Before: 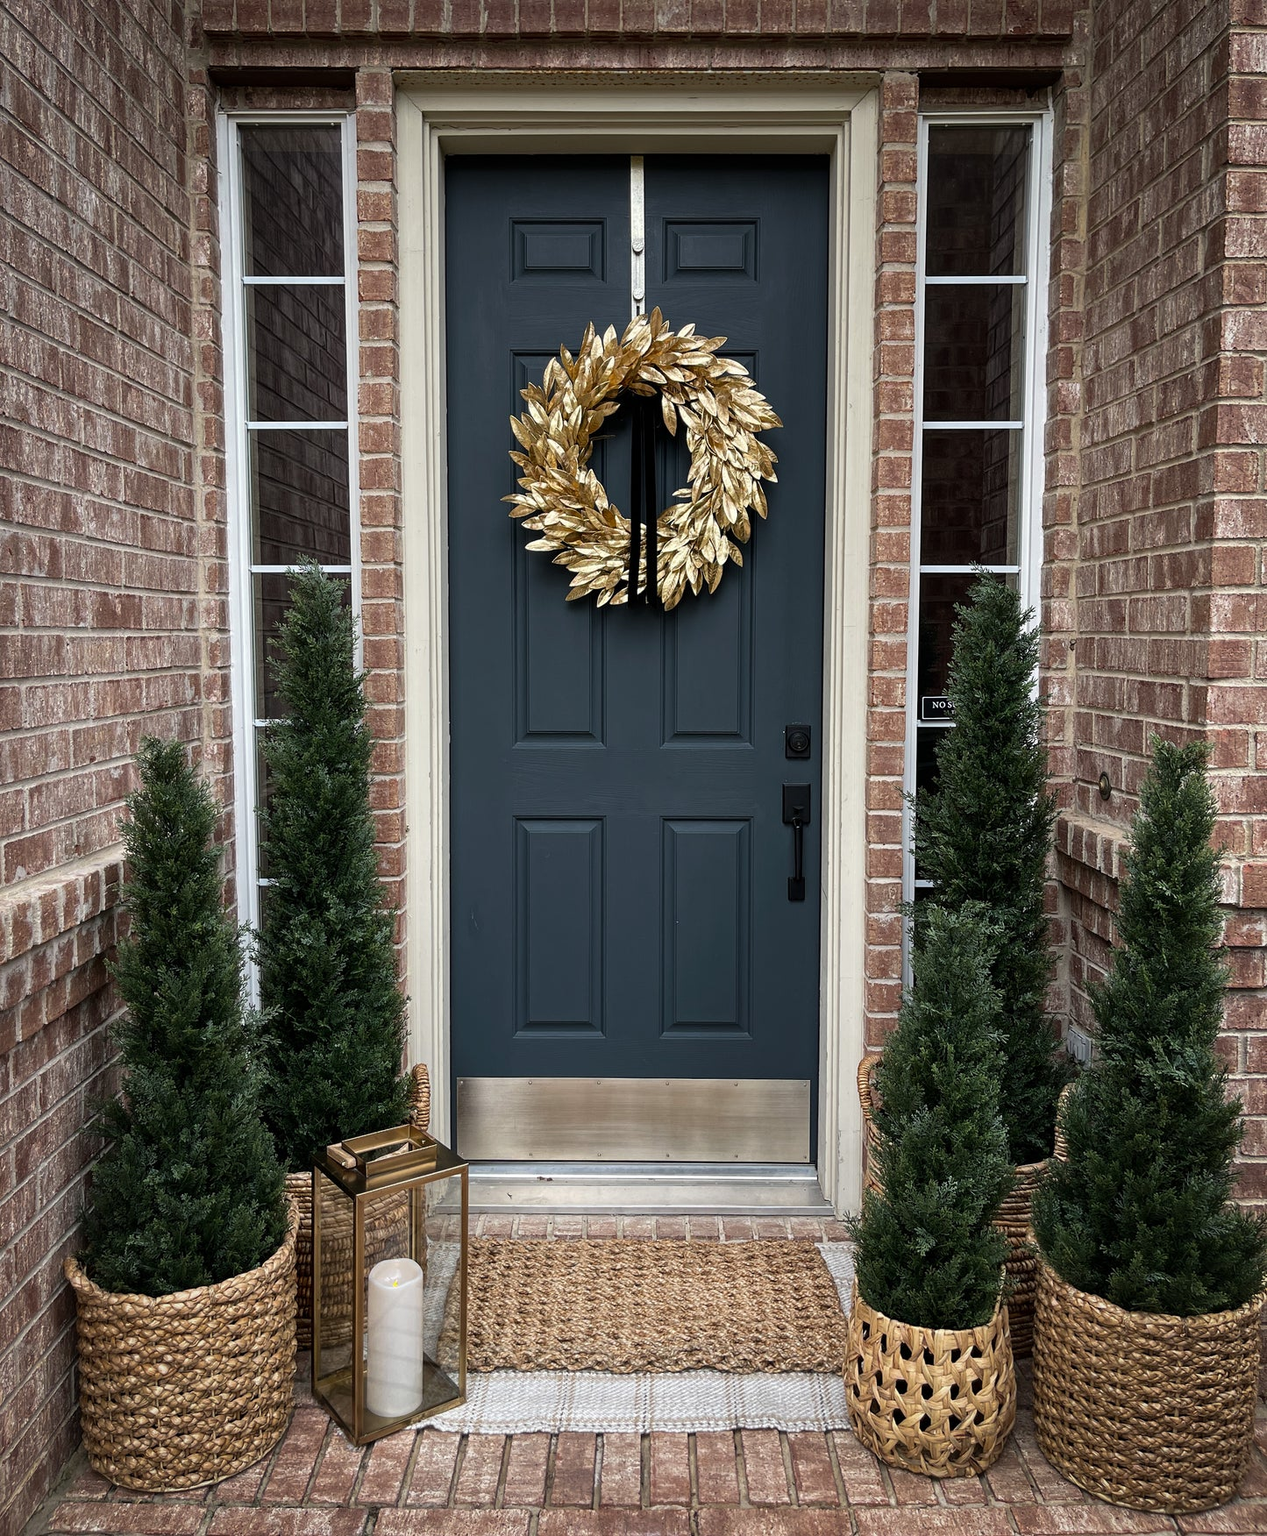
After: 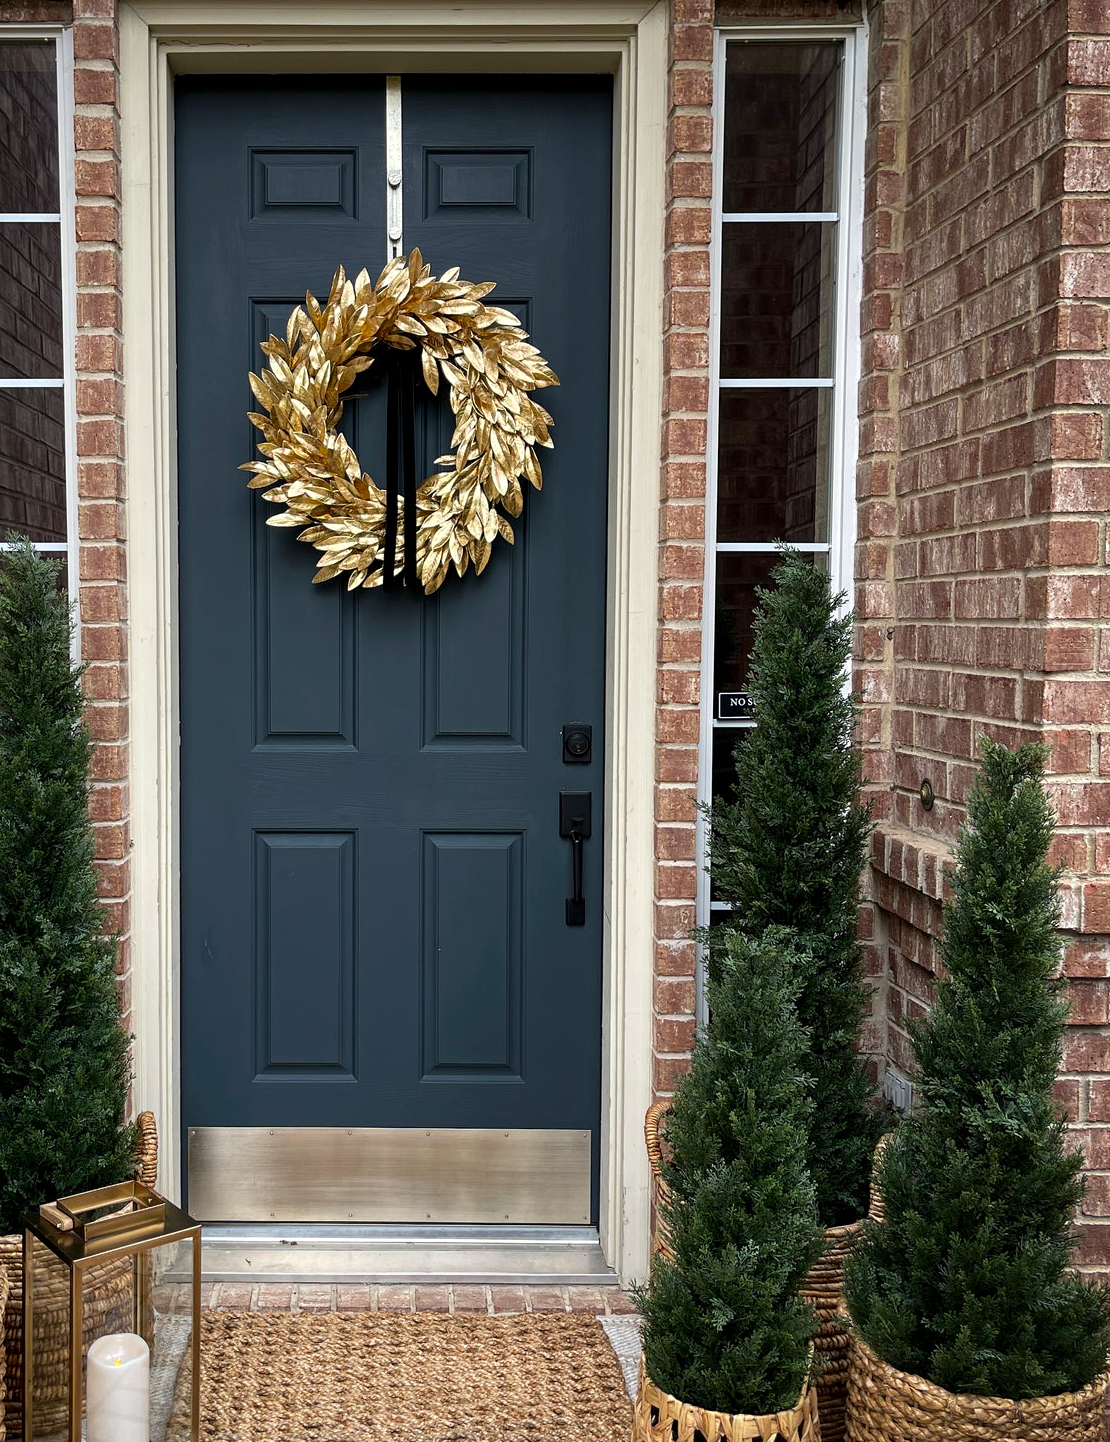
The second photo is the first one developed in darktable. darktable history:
exposure: black level correction 0.001, exposure 0.14 EV, compensate highlight preservation false
tone equalizer: on, module defaults
contrast brightness saturation: saturation 0.18
crop: left 23.095%, top 5.827%, bottom 11.854%
